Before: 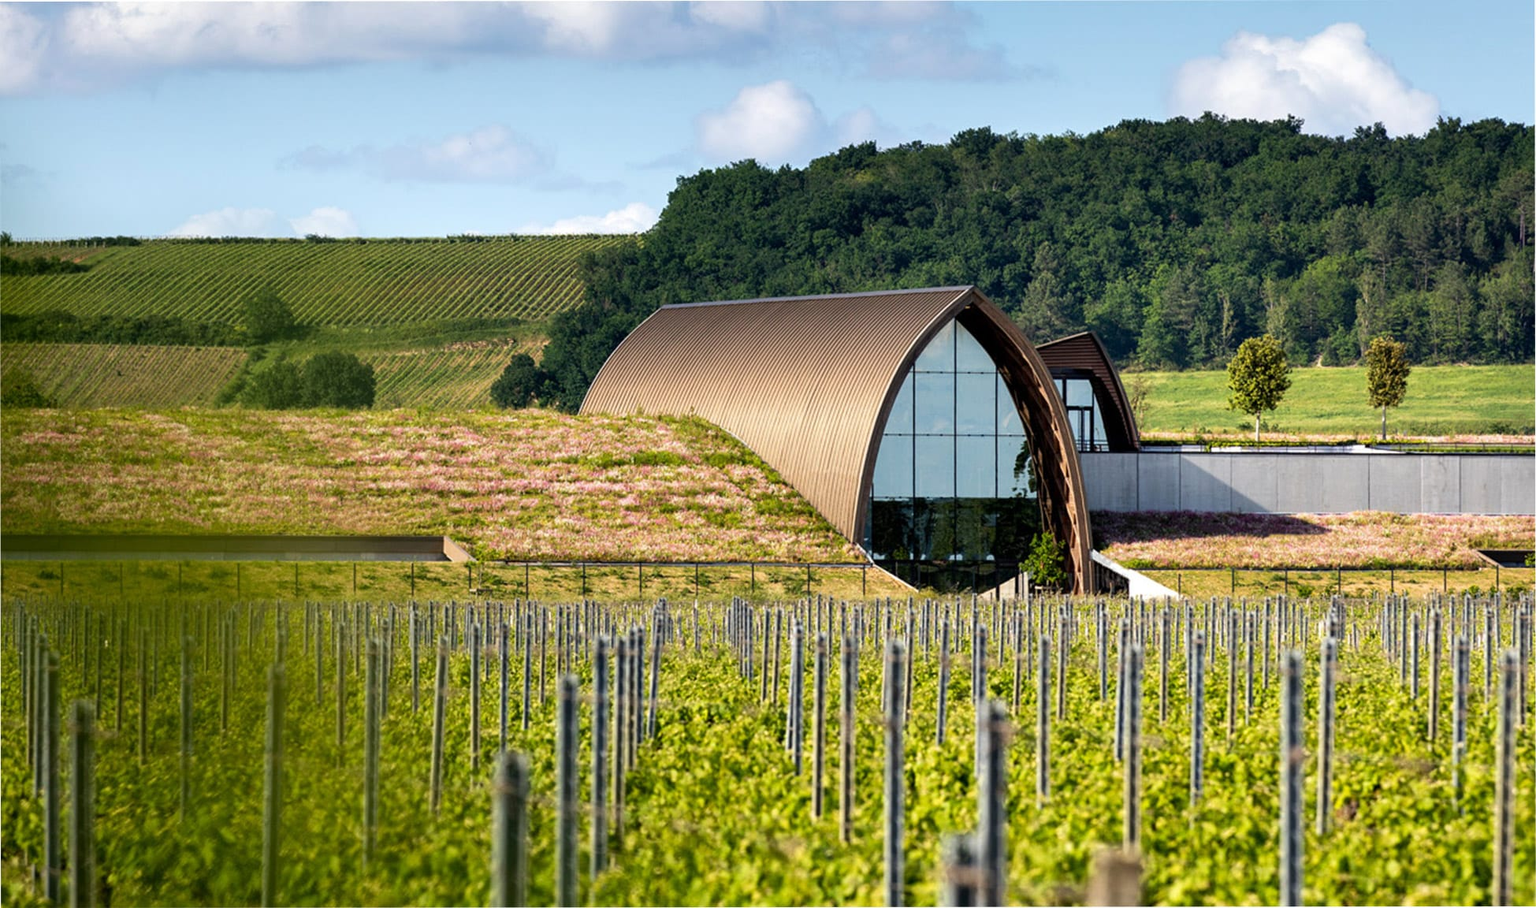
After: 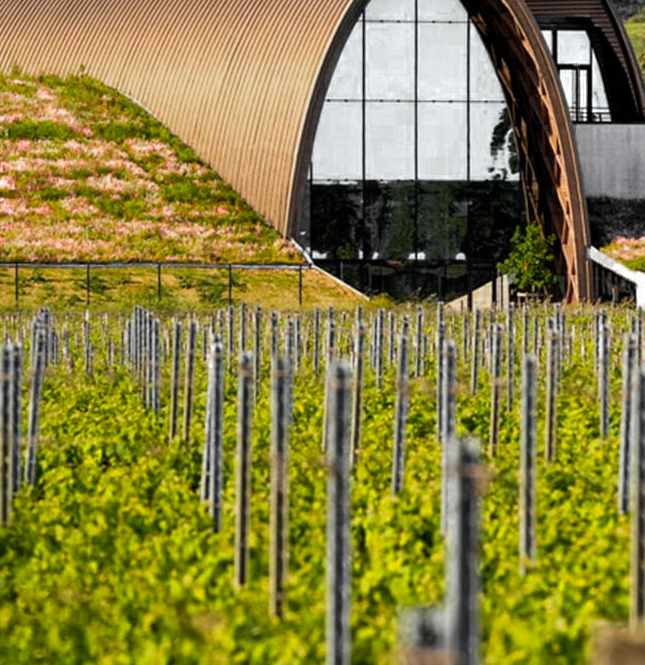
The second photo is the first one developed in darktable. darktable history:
crop: left 40.878%, top 39.176%, right 25.993%, bottom 3.081%
color zones: curves: ch0 [(0, 0.613) (0.01, 0.613) (0.245, 0.448) (0.498, 0.529) (0.642, 0.665) (0.879, 0.777) (0.99, 0.613)]; ch1 [(0, 0.035) (0.121, 0.189) (0.259, 0.197) (0.415, 0.061) (0.589, 0.022) (0.732, 0.022) (0.857, 0.026) (0.991, 0.053)]
color correction: saturation 3
